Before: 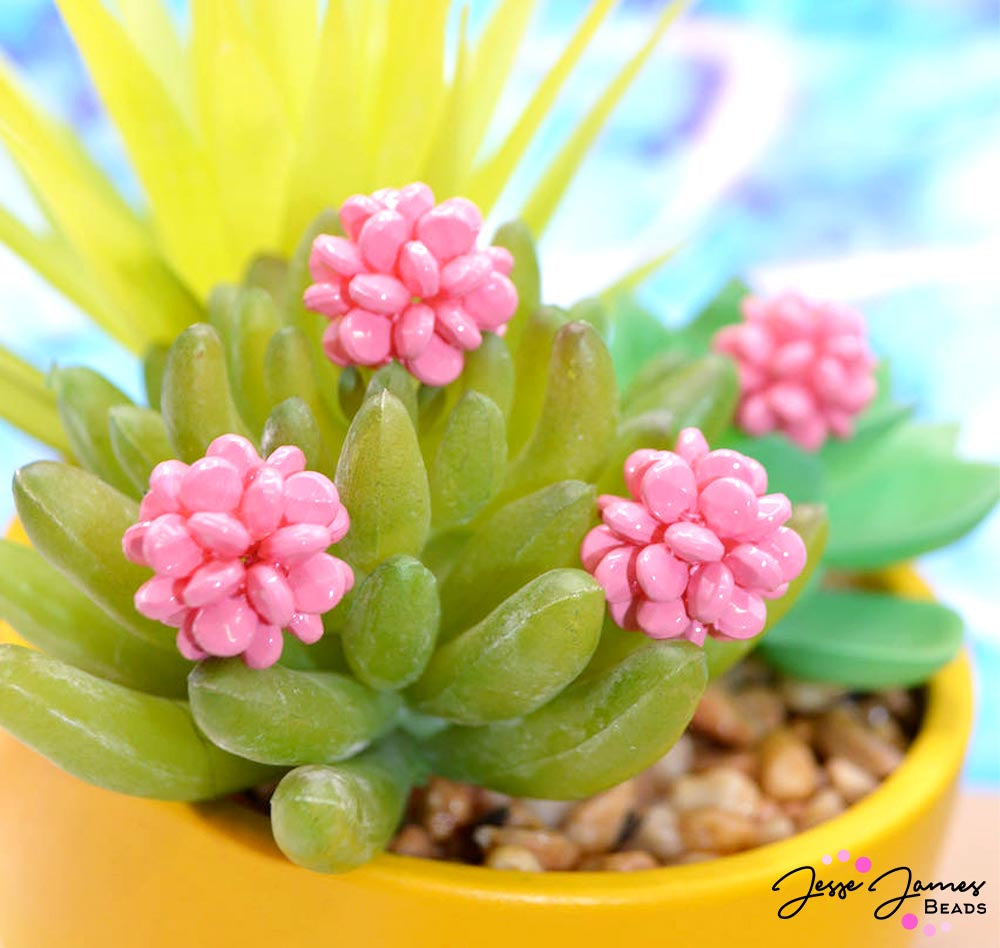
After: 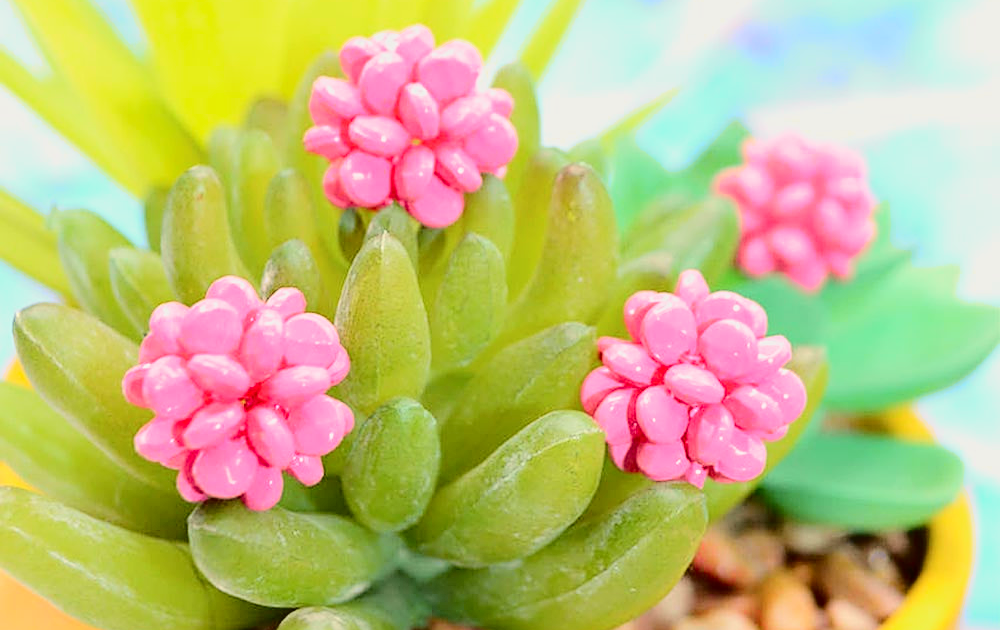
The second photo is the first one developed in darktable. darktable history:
crop: top 16.727%, bottom 16.727%
tone curve: curves: ch0 [(0, 0.006) (0.184, 0.117) (0.405, 0.46) (0.456, 0.528) (0.634, 0.728) (0.877, 0.89) (0.984, 0.935)]; ch1 [(0, 0) (0.443, 0.43) (0.492, 0.489) (0.566, 0.579) (0.595, 0.625) (0.608, 0.667) (0.65, 0.729) (1, 1)]; ch2 [(0, 0) (0.33, 0.301) (0.421, 0.443) (0.447, 0.489) (0.495, 0.505) (0.537, 0.583) (0.586, 0.591) (0.663, 0.686) (1, 1)], color space Lab, independent channels, preserve colors none
sharpen: on, module defaults
